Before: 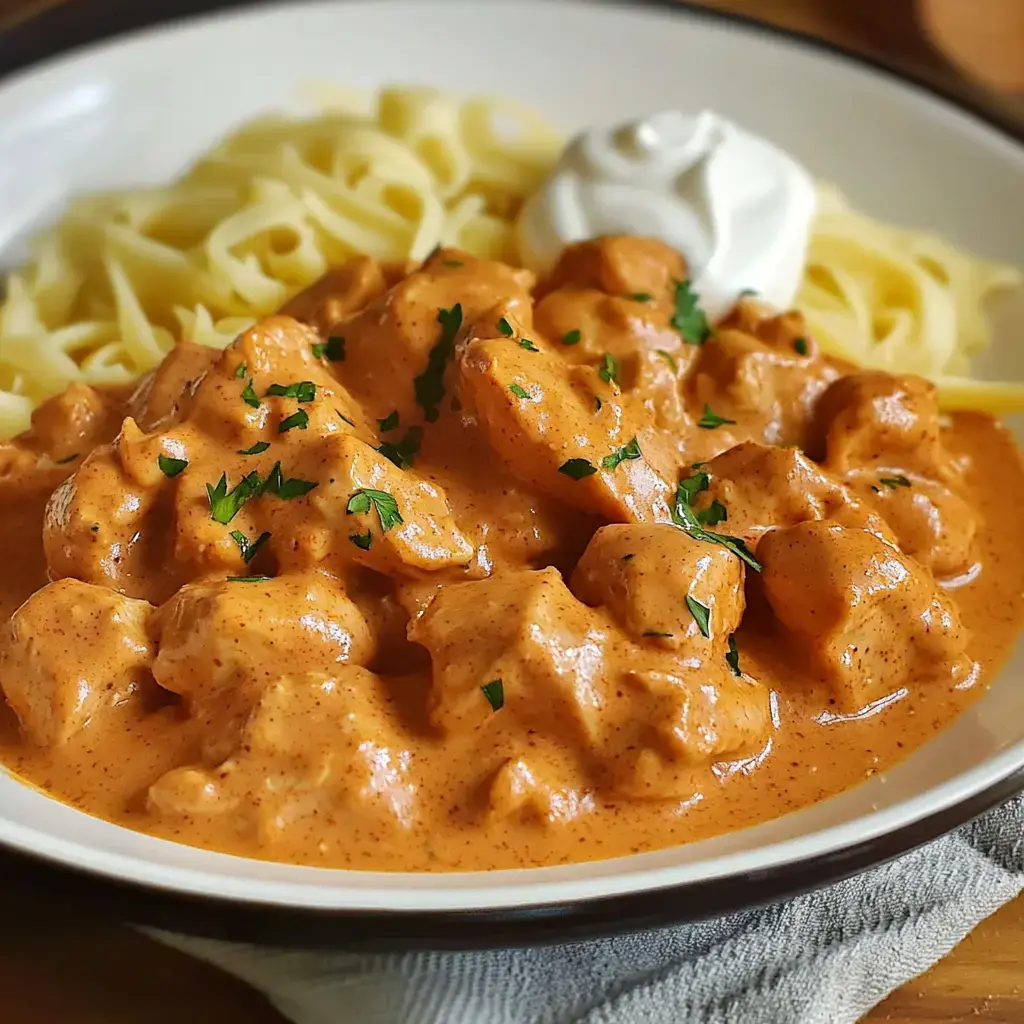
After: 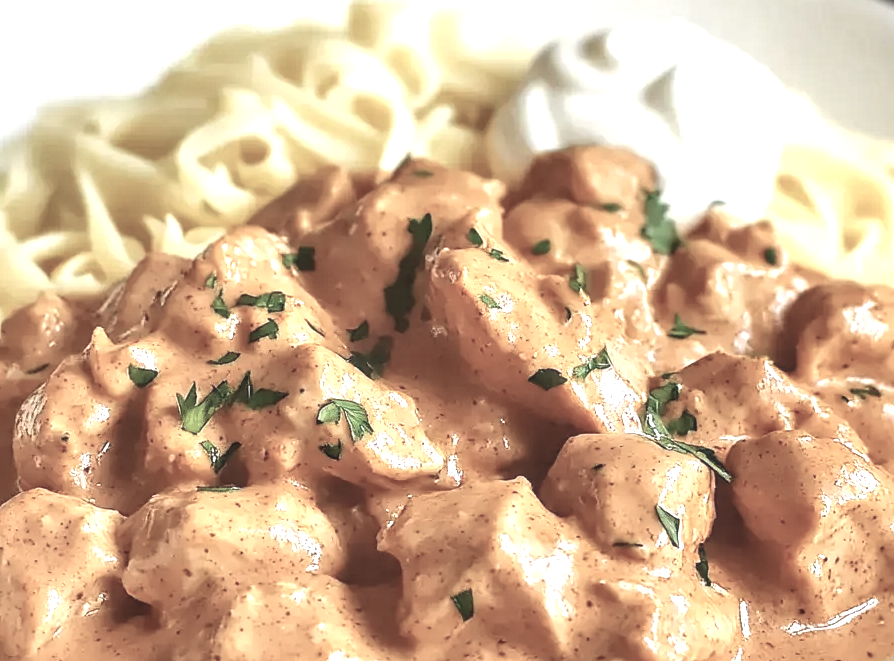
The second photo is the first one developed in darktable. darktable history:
color correction: highlights b* 0.022, saturation 0.588
local contrast: on, module defaults
color balance rgb: power › luminance 1.22%, power › chroma 0.392%, power › hue 32.06°, linear chroma grading › shadows -1.9%, linear chroma grading › highlights -14.357%, linear chroma grading › global chroma -9.547%, linear chroma grading › mid-tones -10.33%, perceptual saturation grading › global saturation -0.07%, global vibrance 20%
crop: left 2.993%, top 8.837%, right 9.628%, bottom 26.584%
exposure: black level correction -0.006, exposure 1 EV, compensate highlight preservation false
